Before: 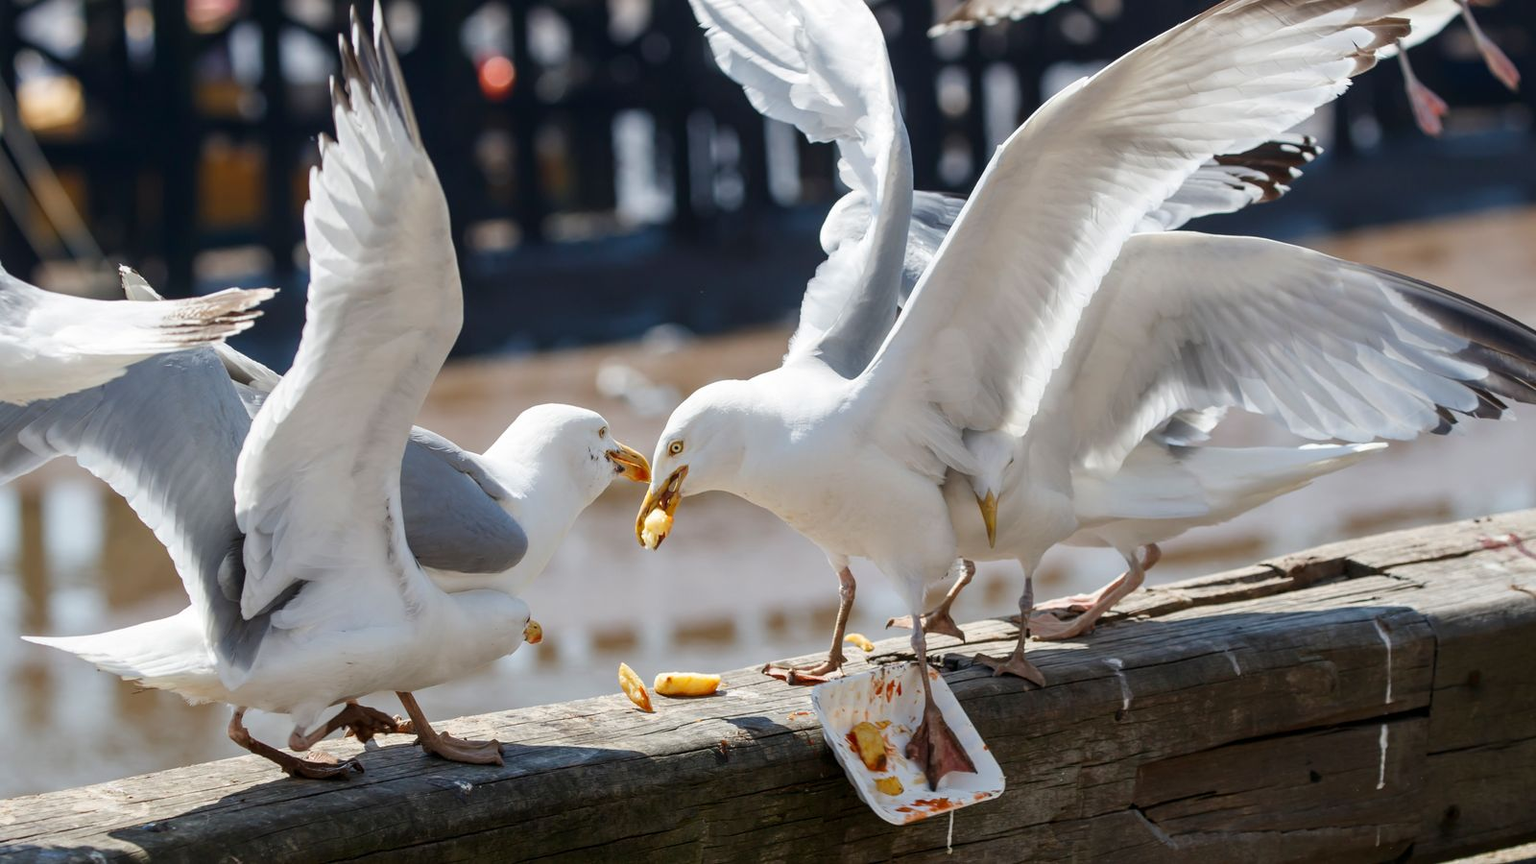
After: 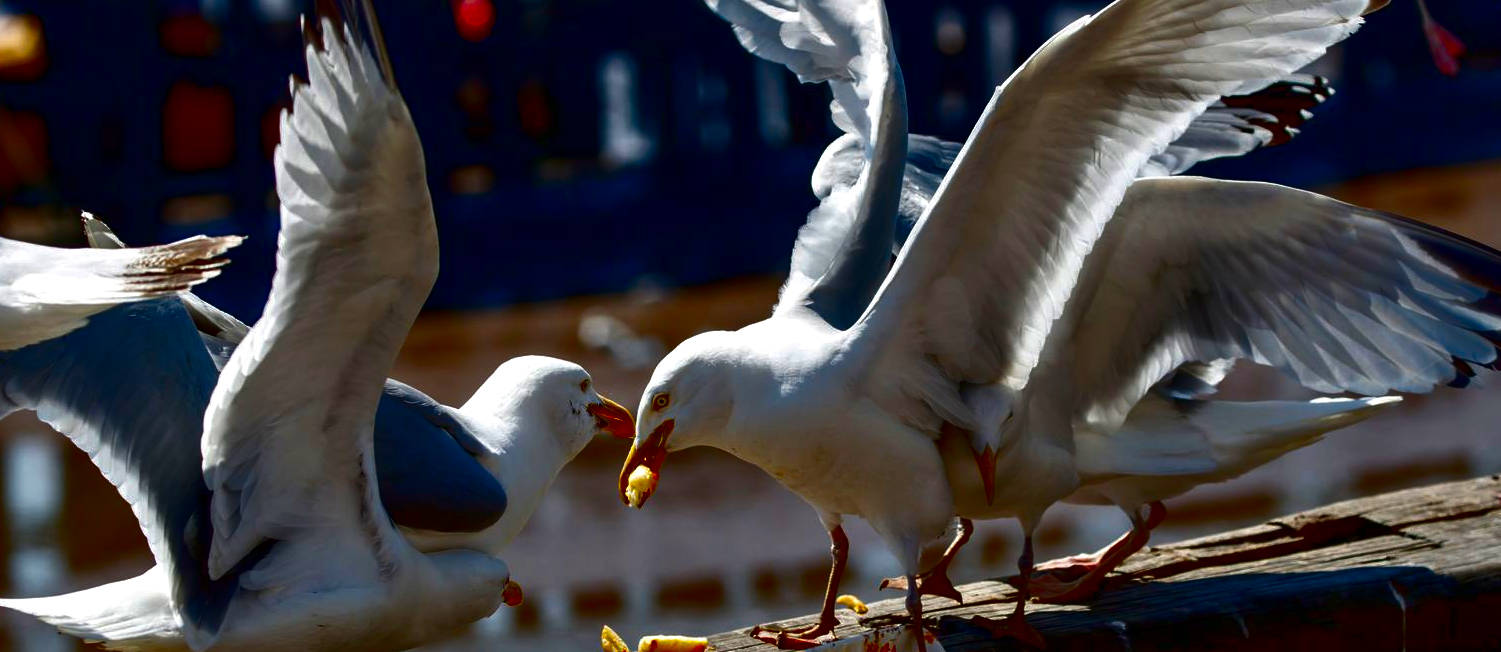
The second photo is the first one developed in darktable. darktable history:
crop: left 2.737%, top 7.287%, right 3.421%, bottom 20.179%
contrast brightness saturation: brightness -1, saturation 1
contrast equalizer: octaves 7, y [[0.6 ×6], [0.55 ×6], [0 ×6], [0 ×6], [0 ×6]], mix 0.3
